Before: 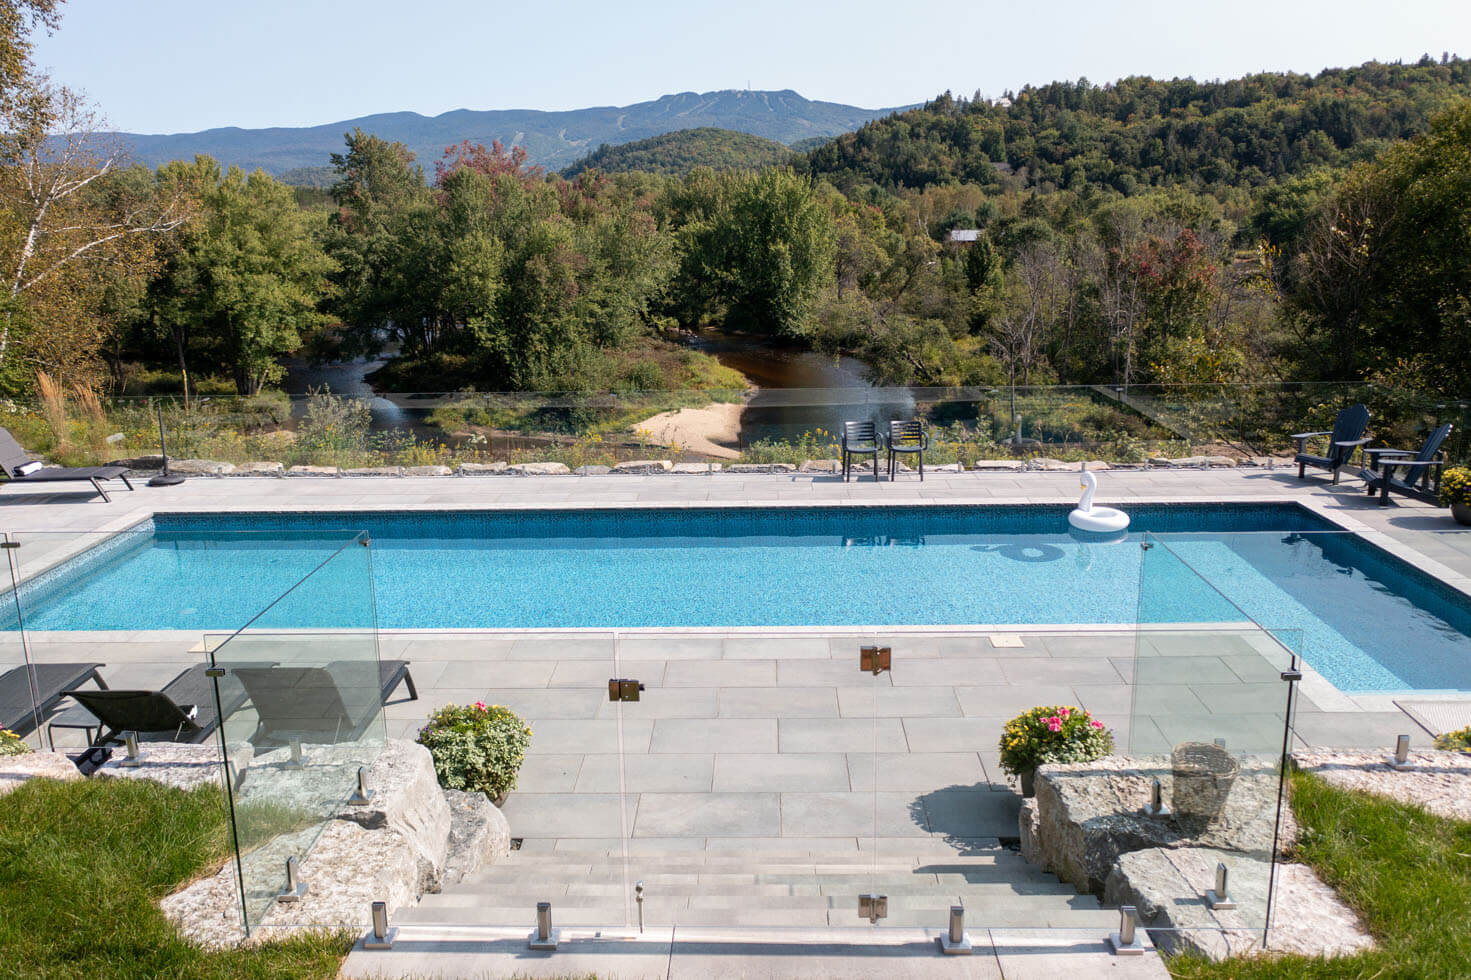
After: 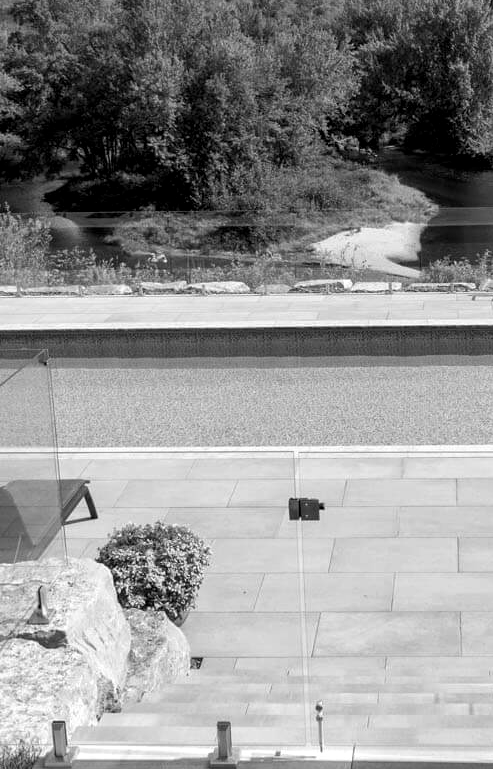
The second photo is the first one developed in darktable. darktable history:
monochrome: on, module defaults
crop and rotate: left 21.77%, top 18.528%, right 44.676%, bottom 2.997%
levels: levels [0.031, 0.5, 0.969]
